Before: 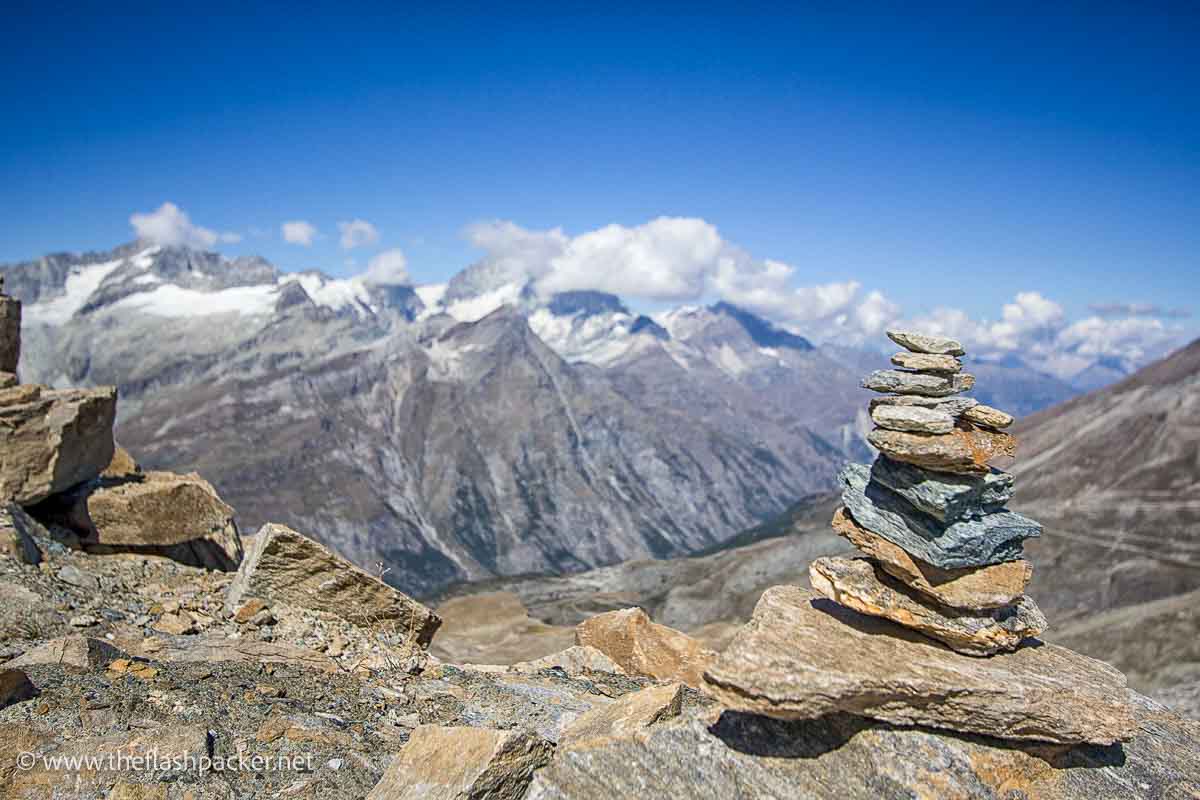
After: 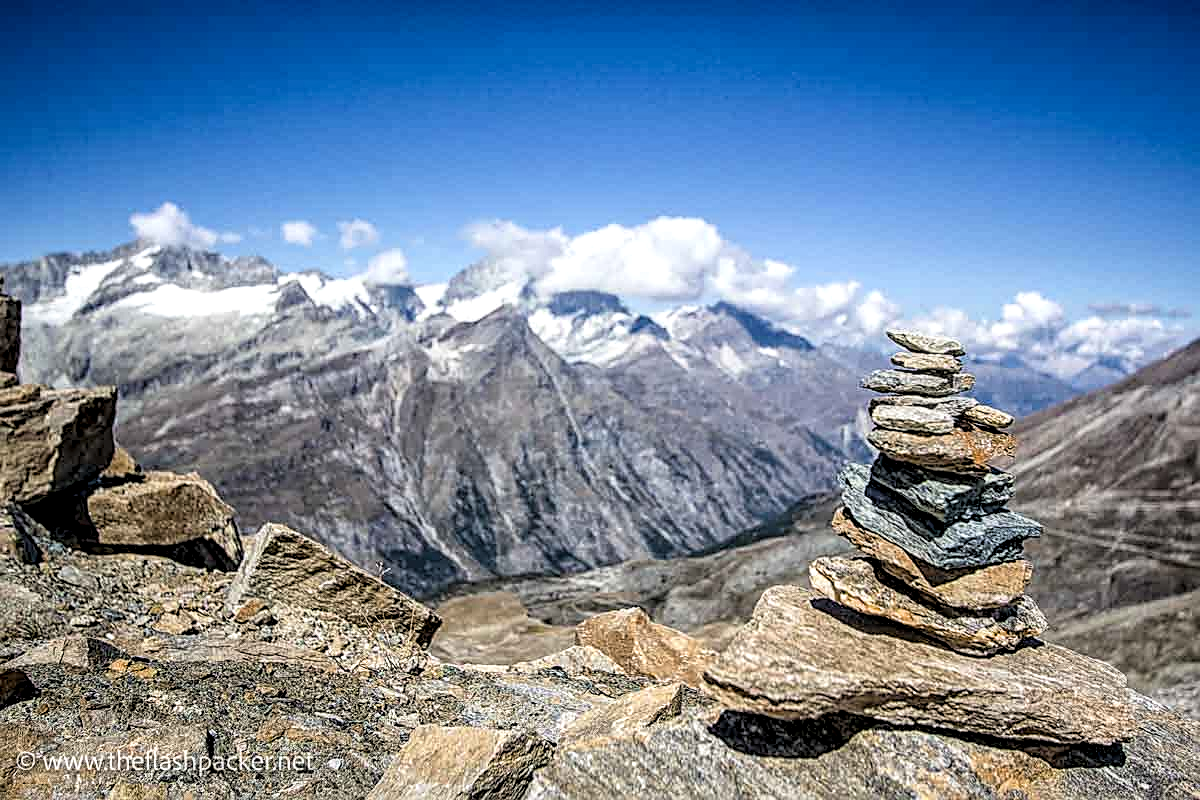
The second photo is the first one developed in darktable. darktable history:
local contrast: detail 150%
sharpen: on, module defaults
filmic rgb: black relative exposure -4.91 EV, white relative exposure 2.84 EV, hardness 3.7
